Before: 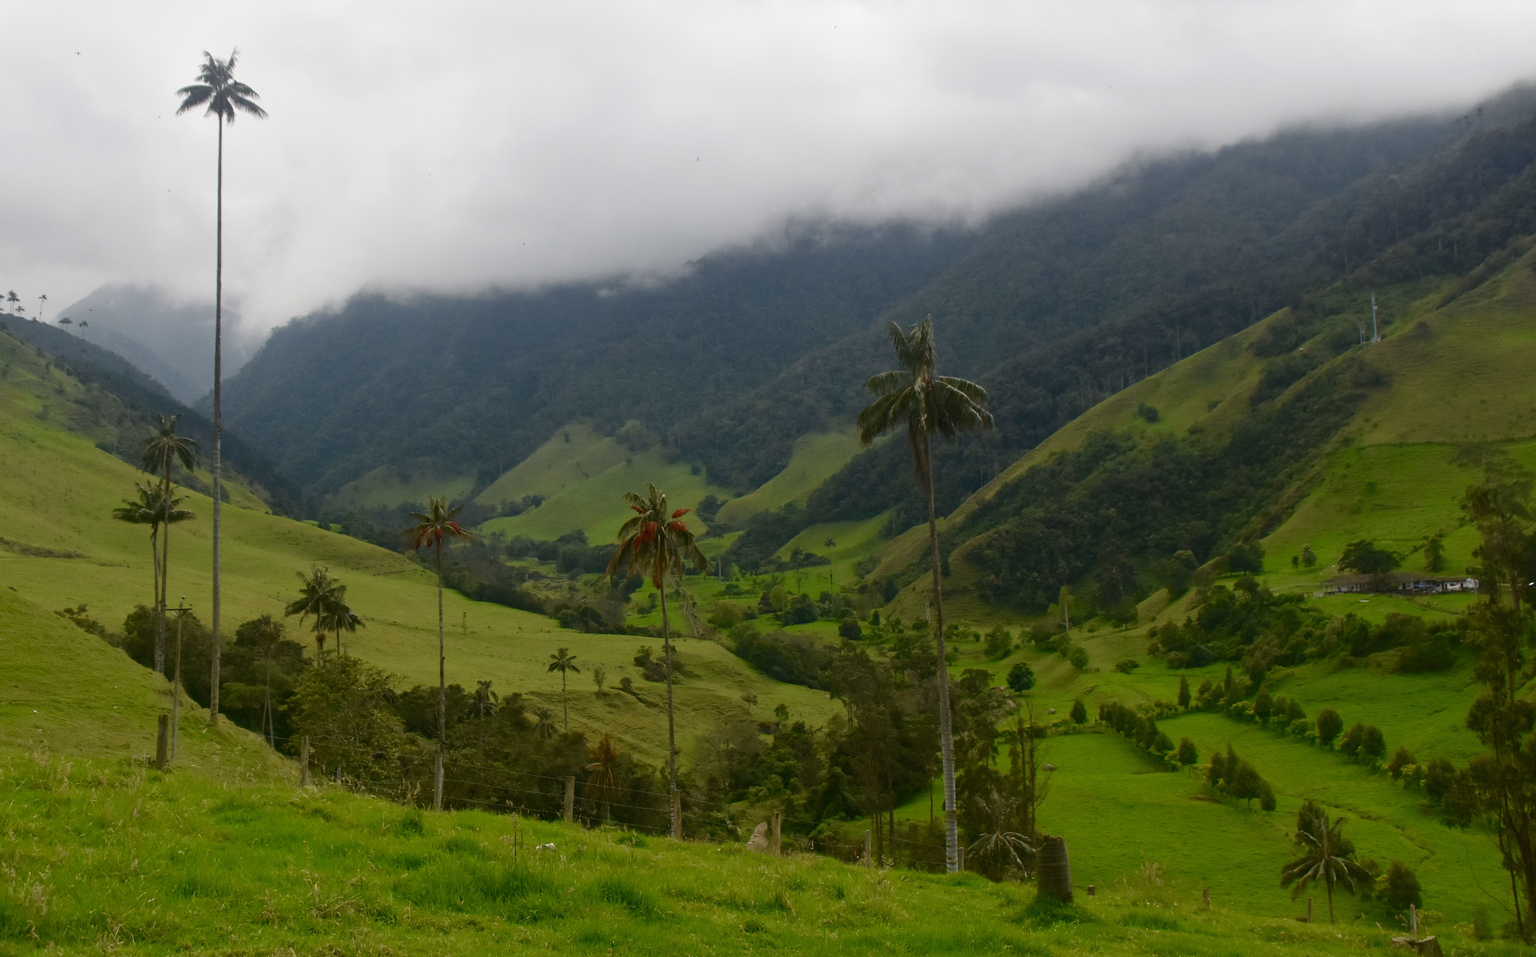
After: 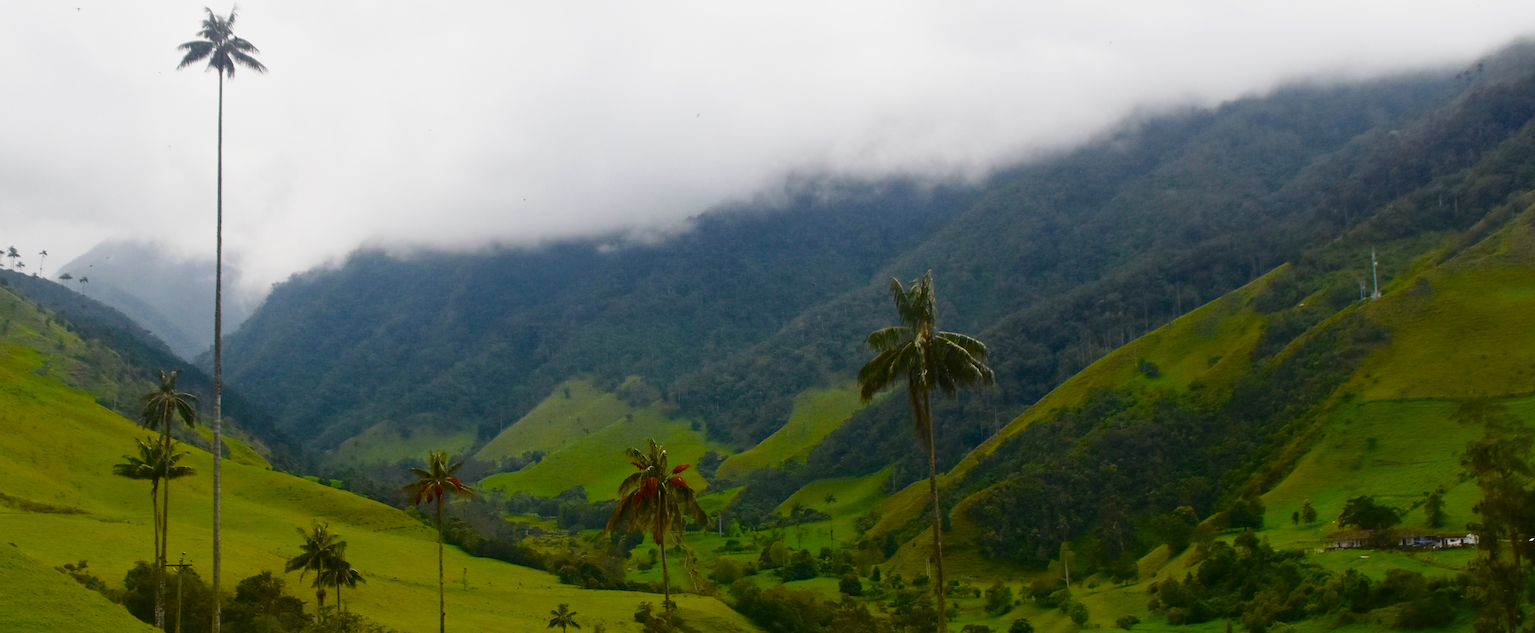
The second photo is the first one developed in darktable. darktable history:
crop and rotate: top 4.718%, bottom 29.116%
tone curve: curves: ch0 [(0, 0) (0.091, 0.077) (0.517, 0.574) (0.745, 0.82) (0.844, 0.908) (0.909, 0.942) (1, 0.973)]; ch1 [(0, 0) (0.437, 0.404) (0.5, 0.5) (0.534, 0.546) (0.58, 0.603) (0.616, 0.649) (1, 1)]; ch2 [(0, 0) (0.442, 0.415) (0.5, 0.5) (0.535, 0.547) (0.585, 0.62) (1, 1)], preserve colors none
color balance rgb: perceptual saturation grading › global saturation 24.871%, global vibrance 16.826%, saturation formula JzAzBz (2021)
